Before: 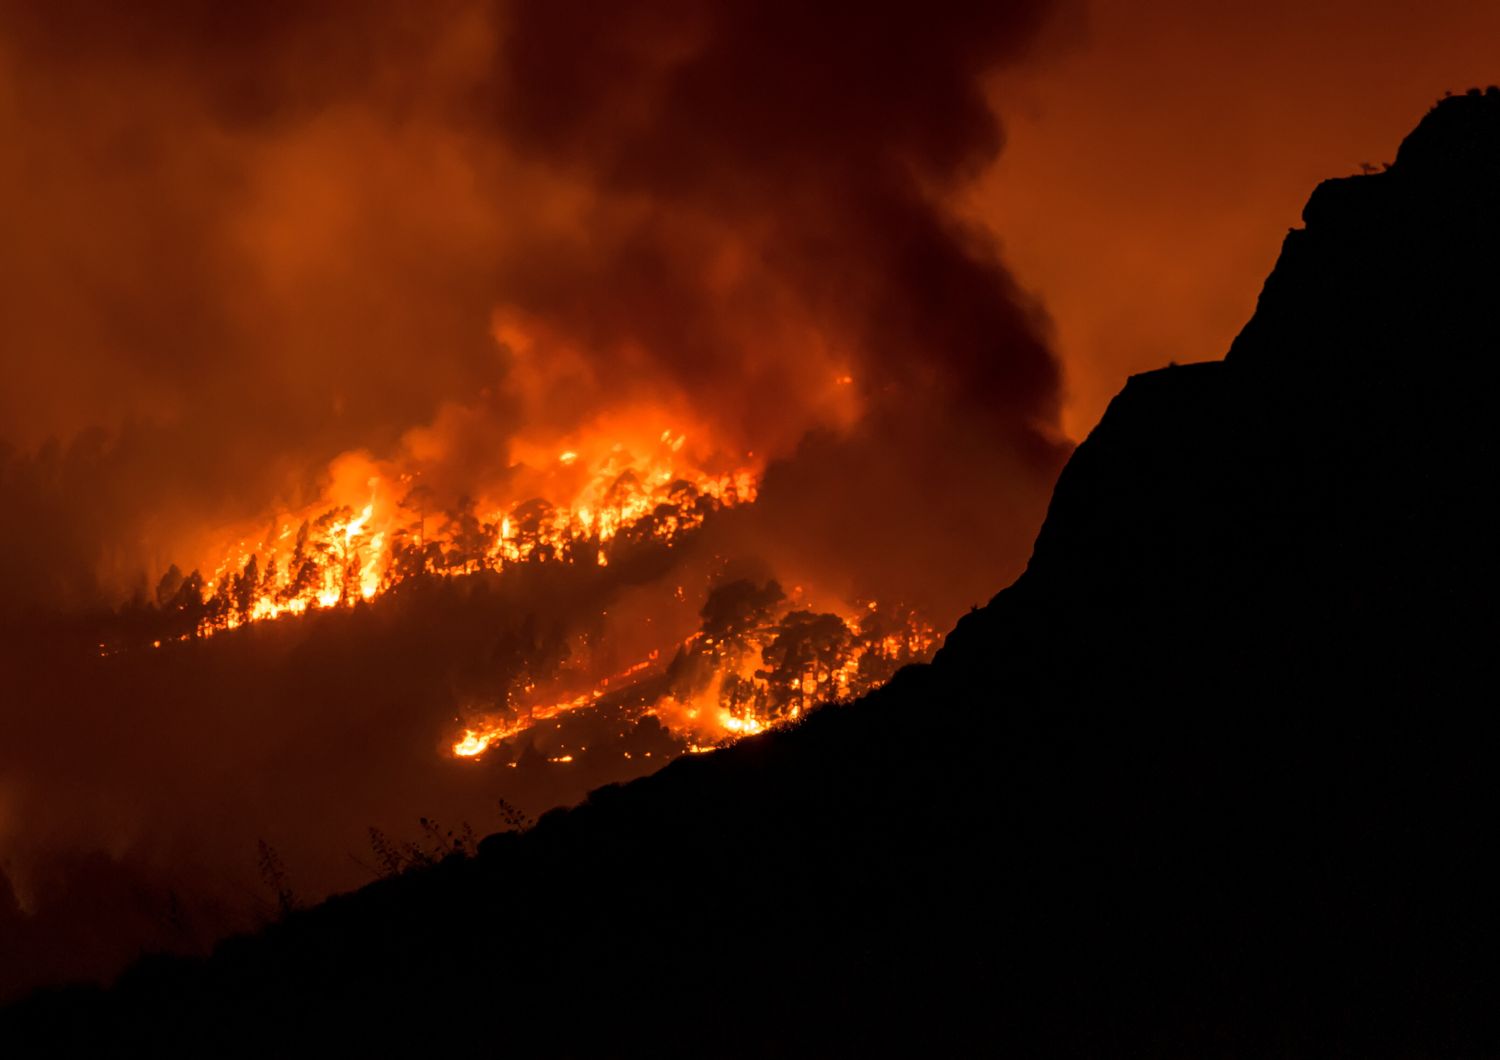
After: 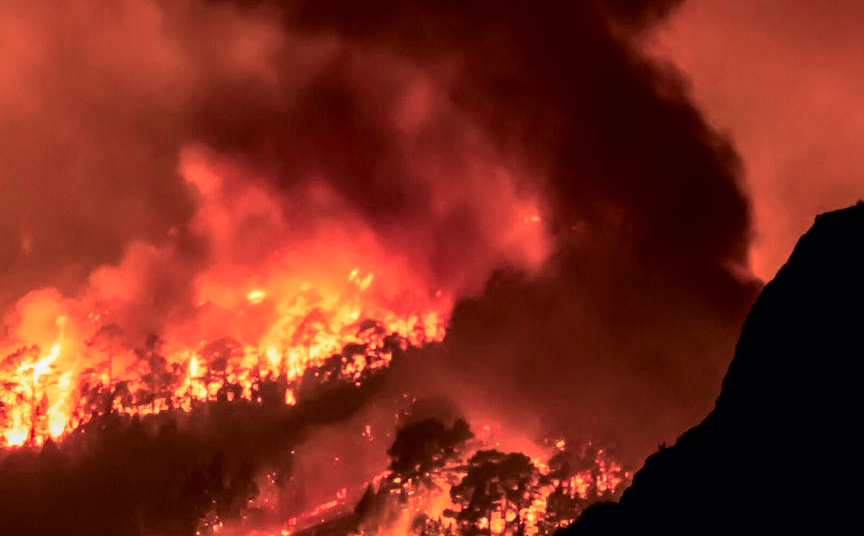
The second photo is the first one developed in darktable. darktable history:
tone curve: curves: ch0 [(0, 0) (0.049, 0.01) (0.154, 0.081) (0.491, 0.56) (0.739, 0.794) (0.992, 0.937)]; ch1 [(0, 0) (0.172, 0.123) (0.317, 0.272) (0.401, 0.422) (0.499, 0.497) (0.531, 0.54) (0.615, 0.603) (0.741, 0.783) (1, 1)]; ch2 [(0, 0) (0.411, 0.424) (0.462, 0.464) (0.502, 0.489) (0.544, 0.551) (0.686, 0.638) (1, 1)], color space Lab, independent channels, preserve colors none
local contrast: on, module defaults
crop: left 20.837%, top 15.246%, right 21.508%, bottom 34.151%
base curve: curves: ch0 [(0, 0) (0.688, 0.865) (1, 1)], preserve colors none
